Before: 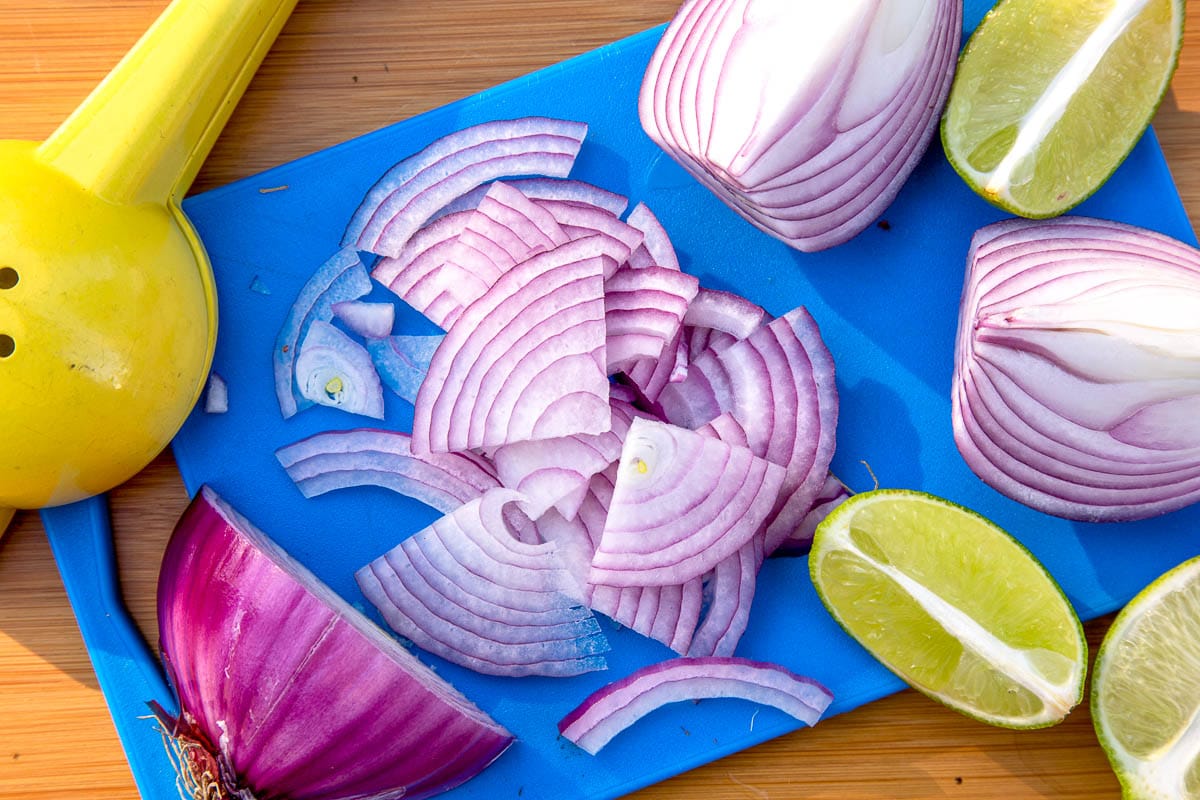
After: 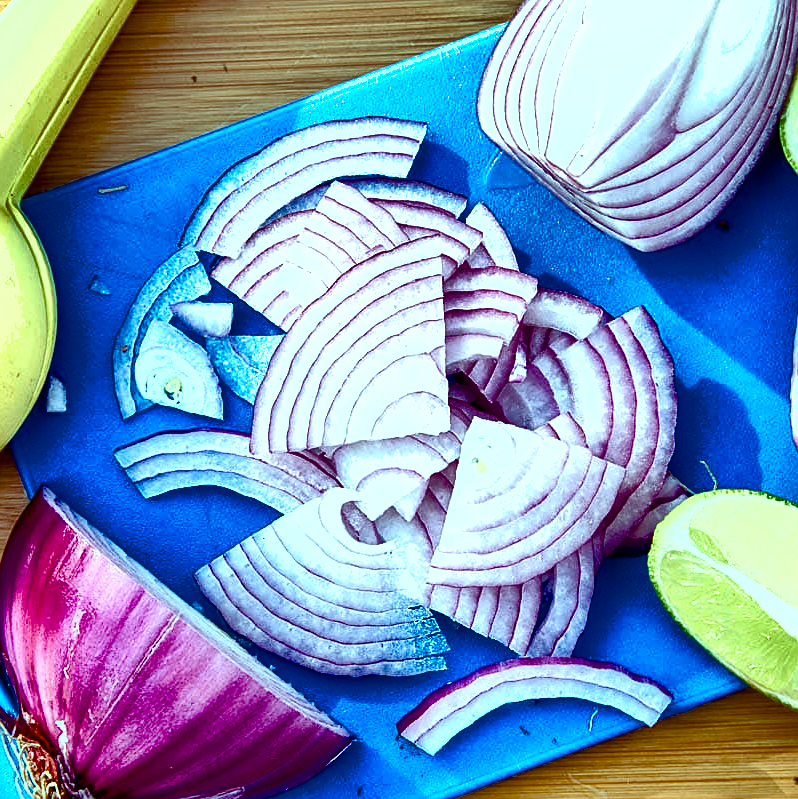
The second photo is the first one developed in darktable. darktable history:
exposure: black level correction 0, exposure 0.498 EV, compensate exposure bias true, compensate highlight preservation false
shadows and highlights: radius 109.03, shadows 44.59, highlights -67.53, low approximation 0.01, soften with gaussian
sharpen: on, module defaults
contrast brightness saturation: saturation -0.059
crop and rotate: left 13.469%, right 19.953%
color balance rgb: highlights gain › chroma 7.448%, highlights gain › hue 186.09°, perceptual saturation grading › global saturation 25.164%, perceptual saturation grading › highlights -50.272%, perceptual saturation grading › shadows 30.605%, global vibrance 16.178%, saturation formula JzAzBz (2021)
